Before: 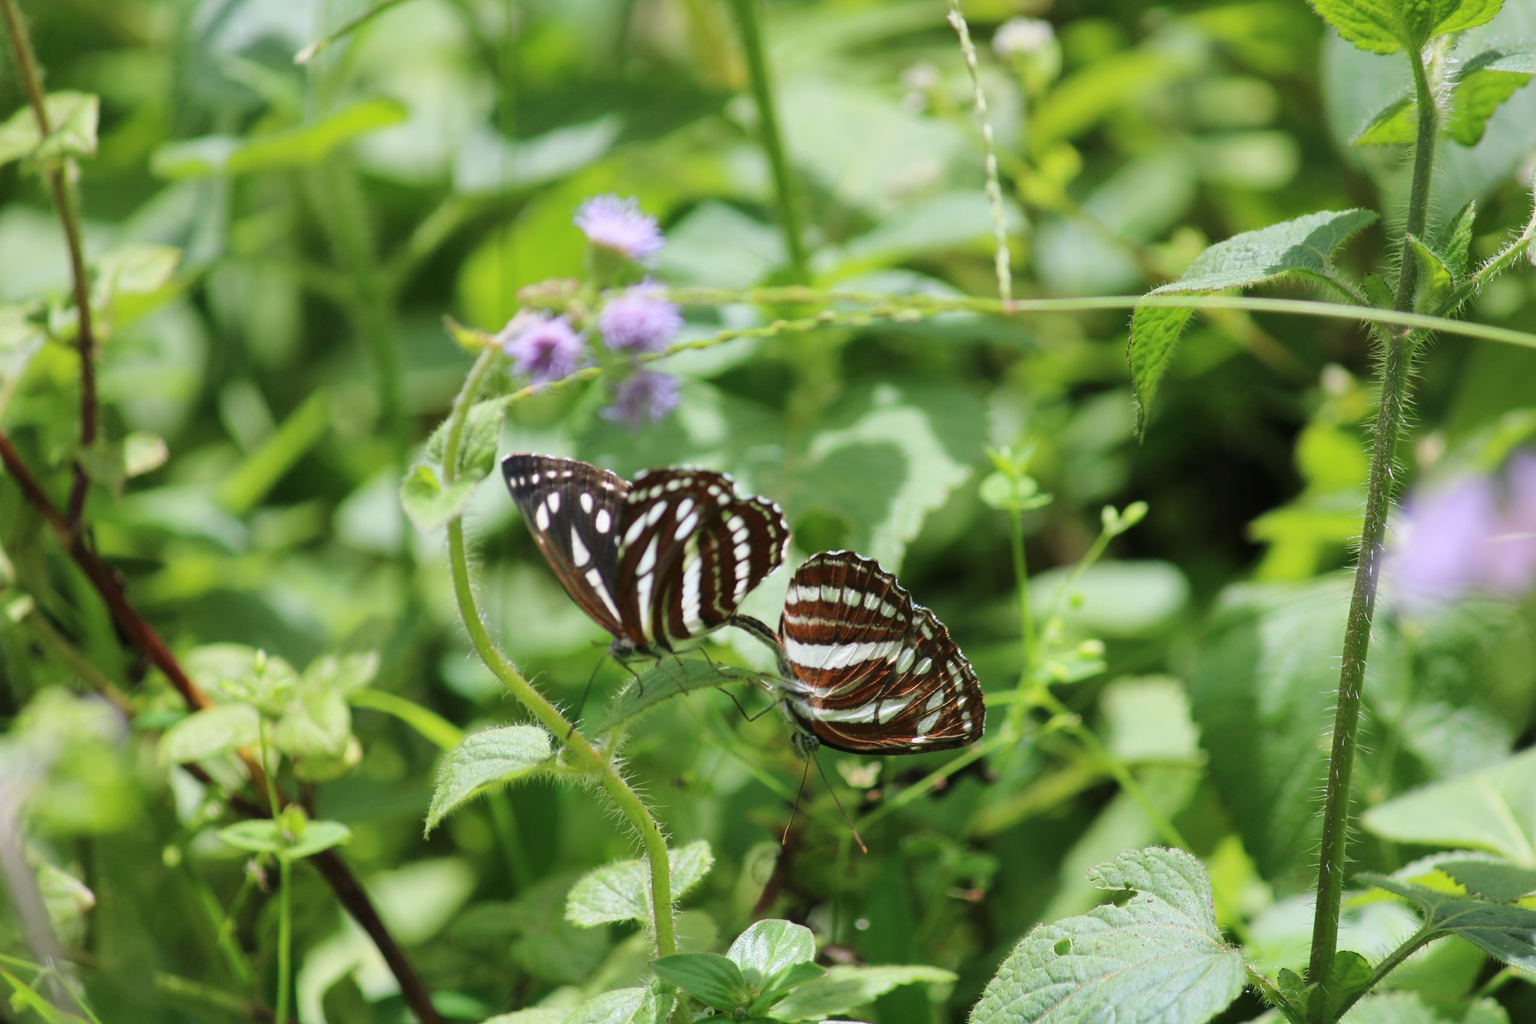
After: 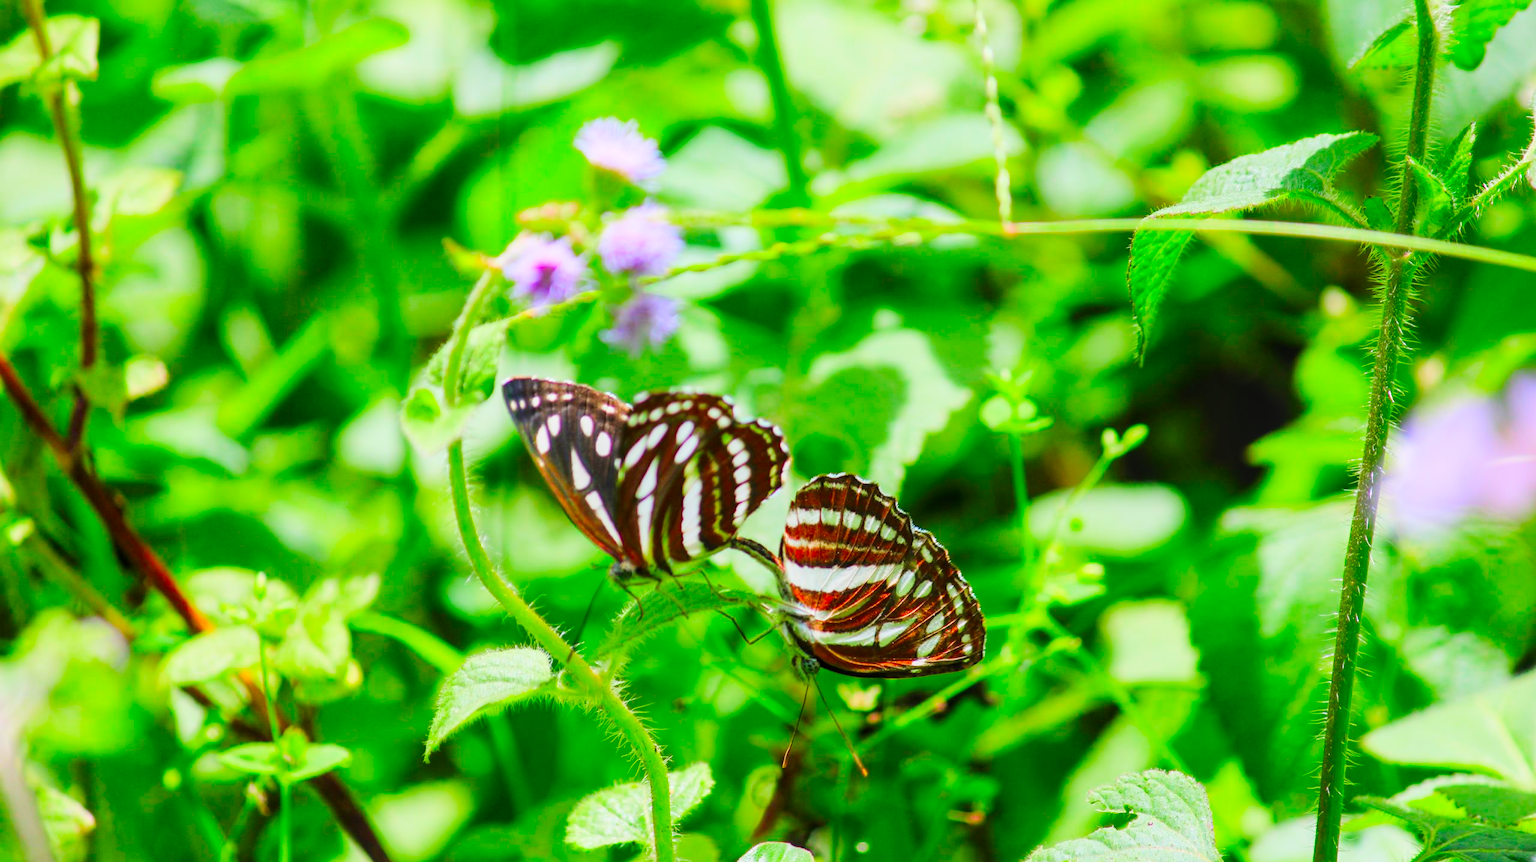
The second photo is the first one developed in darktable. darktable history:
exposure: black level correction -0.001, exposure 0.906 EV, compensate highlight preservation false
filmic rgb: black relative exposure -7.65 EV, white relative exposure 3.96 EV, hardness 4.01, contrast 1.097, highlights saturation mix -28.88%
color correction: highlights b* 0, saturation 2.13
crop: top 7.576%, bottom 8.156%
local contrast: detail 117%
